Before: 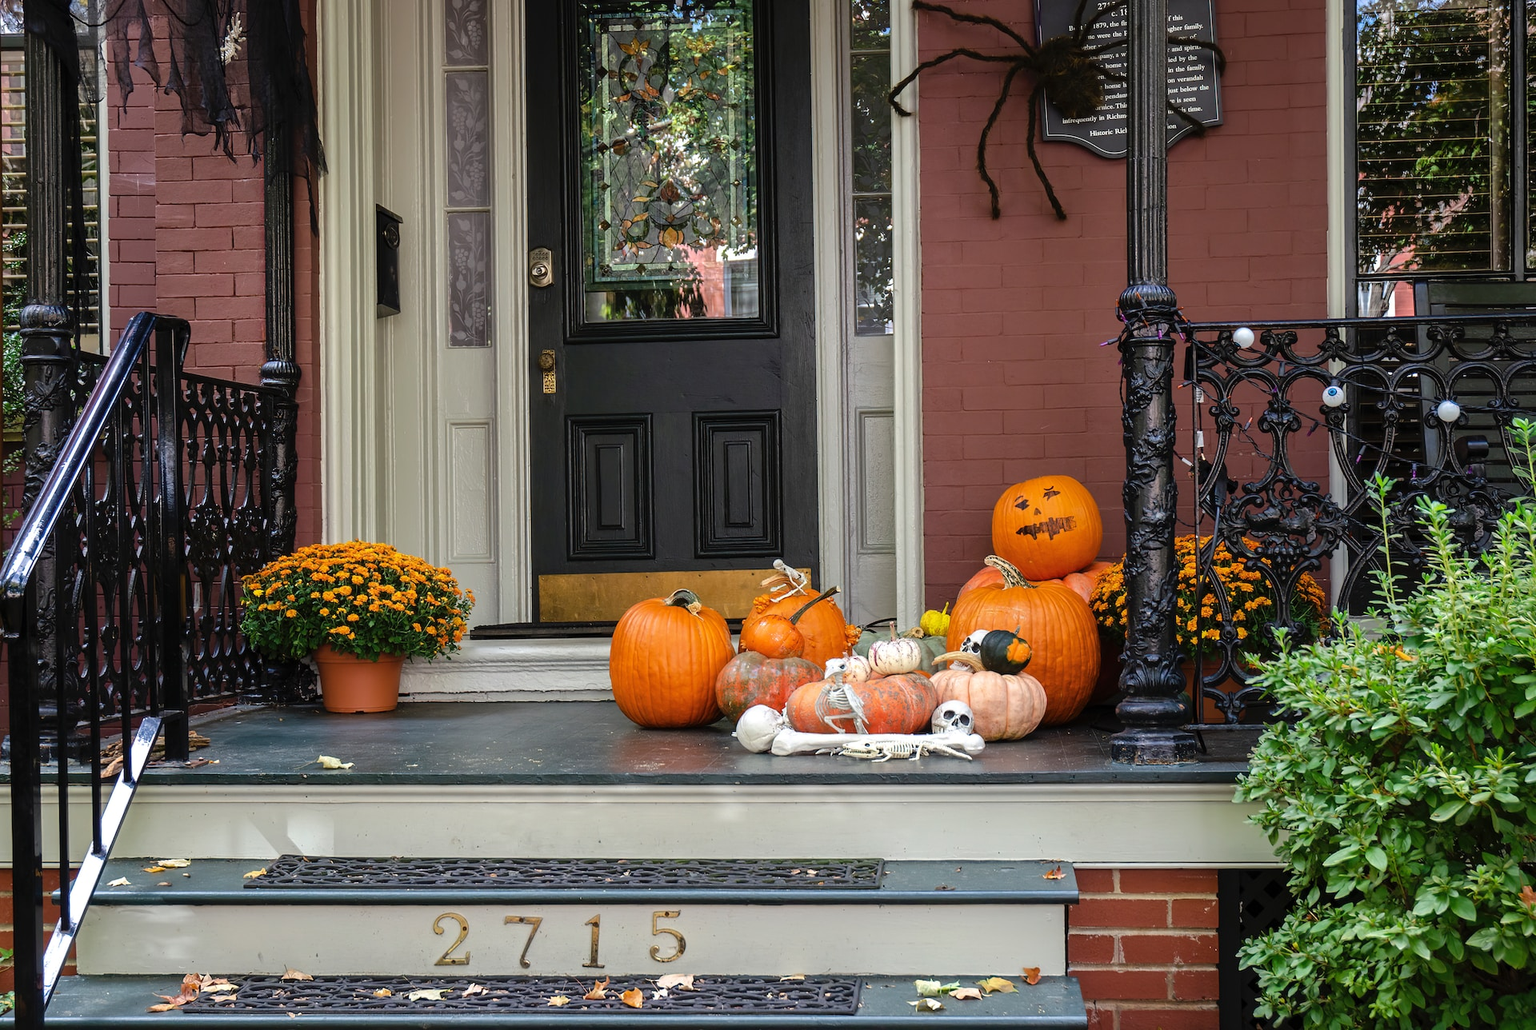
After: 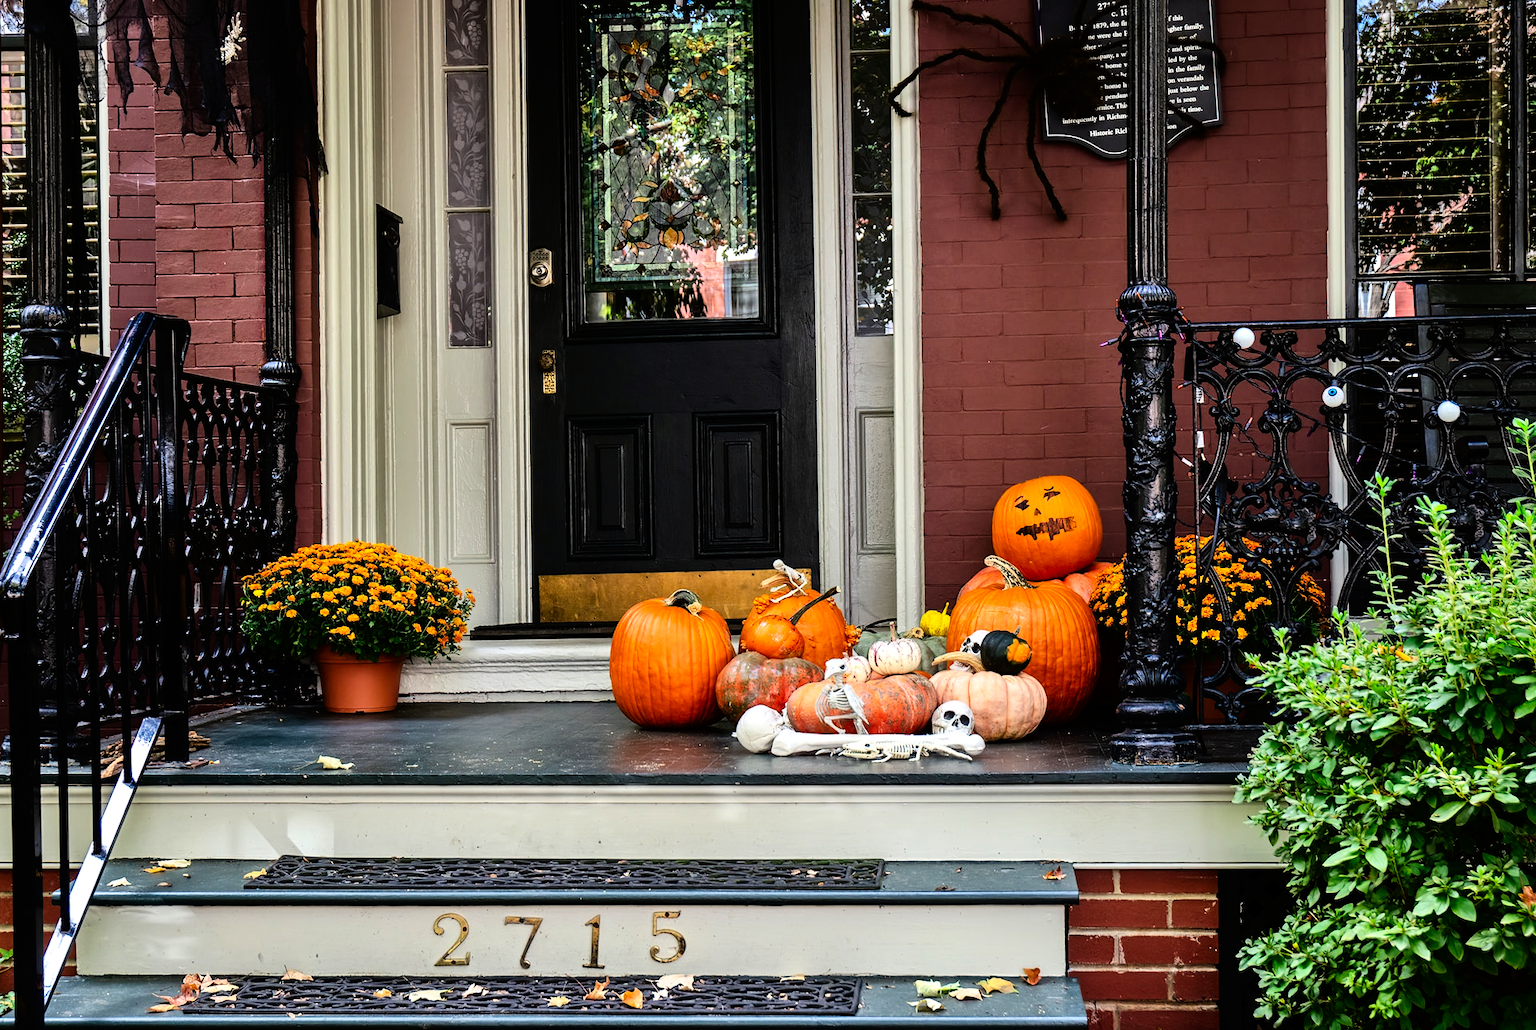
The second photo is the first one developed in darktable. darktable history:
tone curve: curves: ch0 [(0, 0) (0.153, 0.06) (1, 1)], preserve colors none
tone equalizer: -8 EV 0.008 EV, -7 EV -0.026 EV, -6 EV 0.006 EV, -5 EV 0.047 EV, -4 EV 0.274 EV, -3 EV 0.623 EV, -2 EV 0.576 EV, -1 EV 0.184 EV, +0 EV 0.033 EV
contrast brightness saturation: contrast 0.276
